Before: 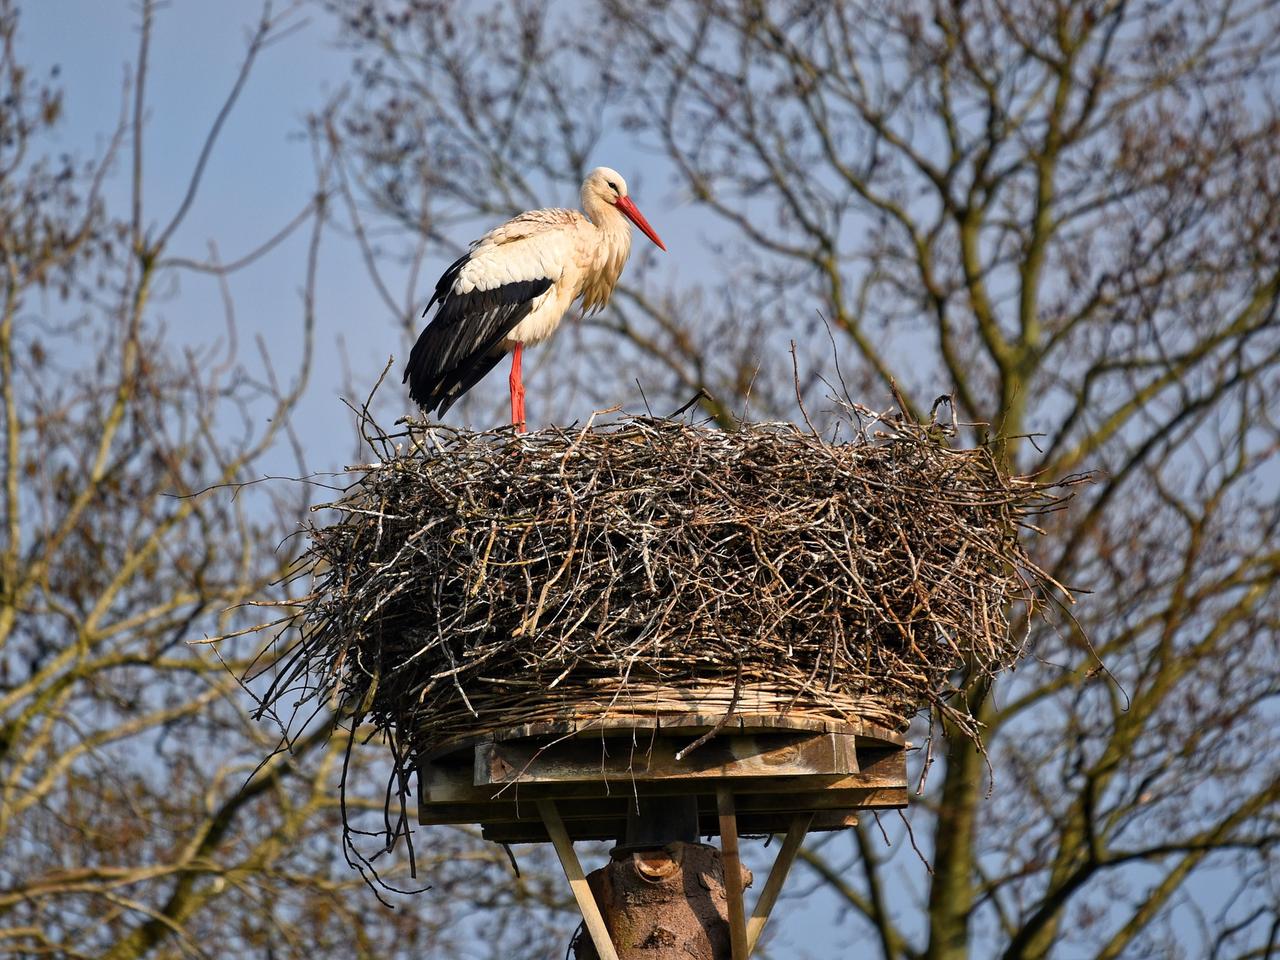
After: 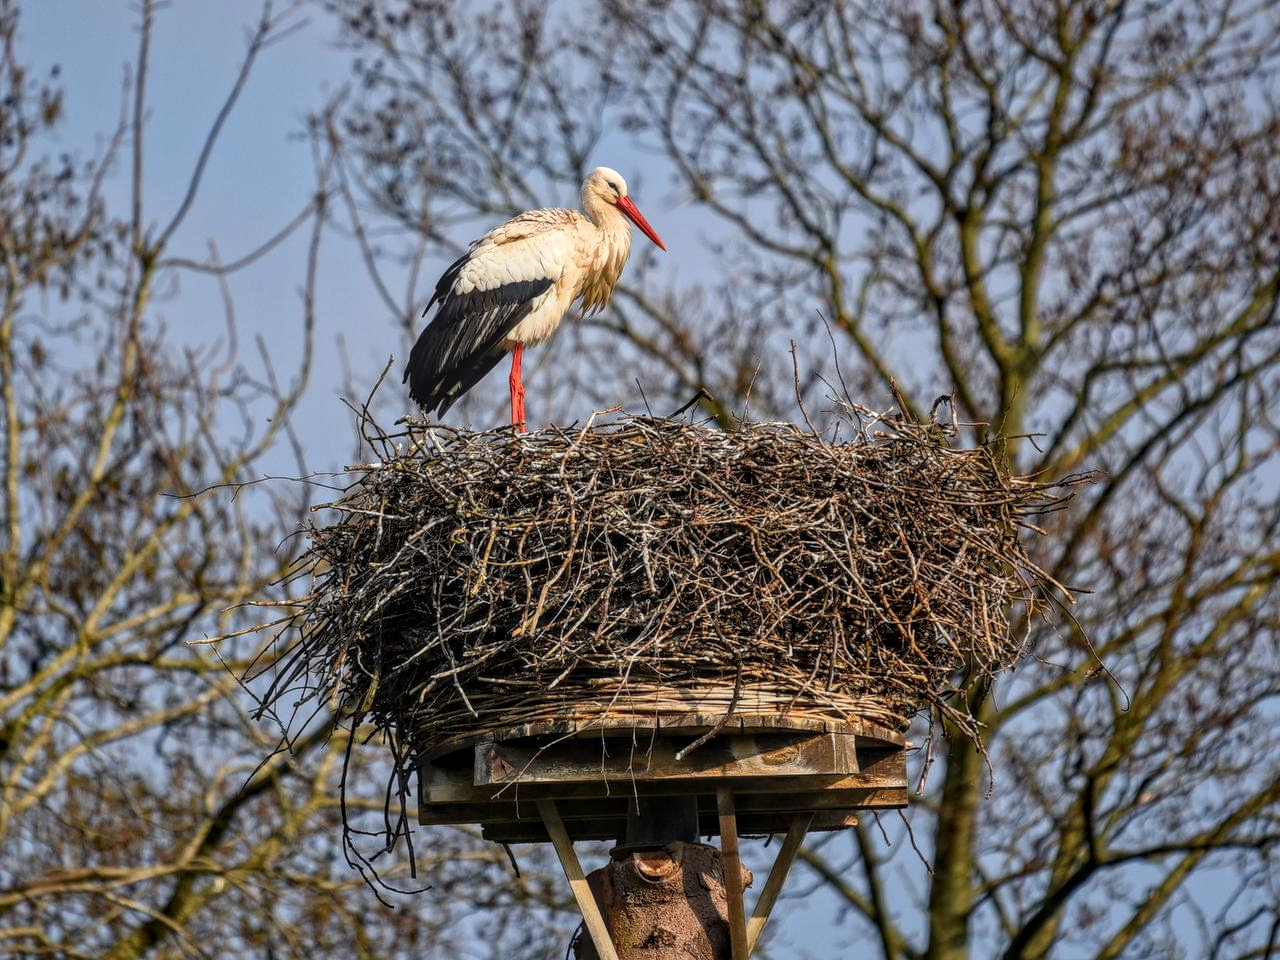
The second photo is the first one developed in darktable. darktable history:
local contrast: highlights 2%, shadows 6%, detail 134%
